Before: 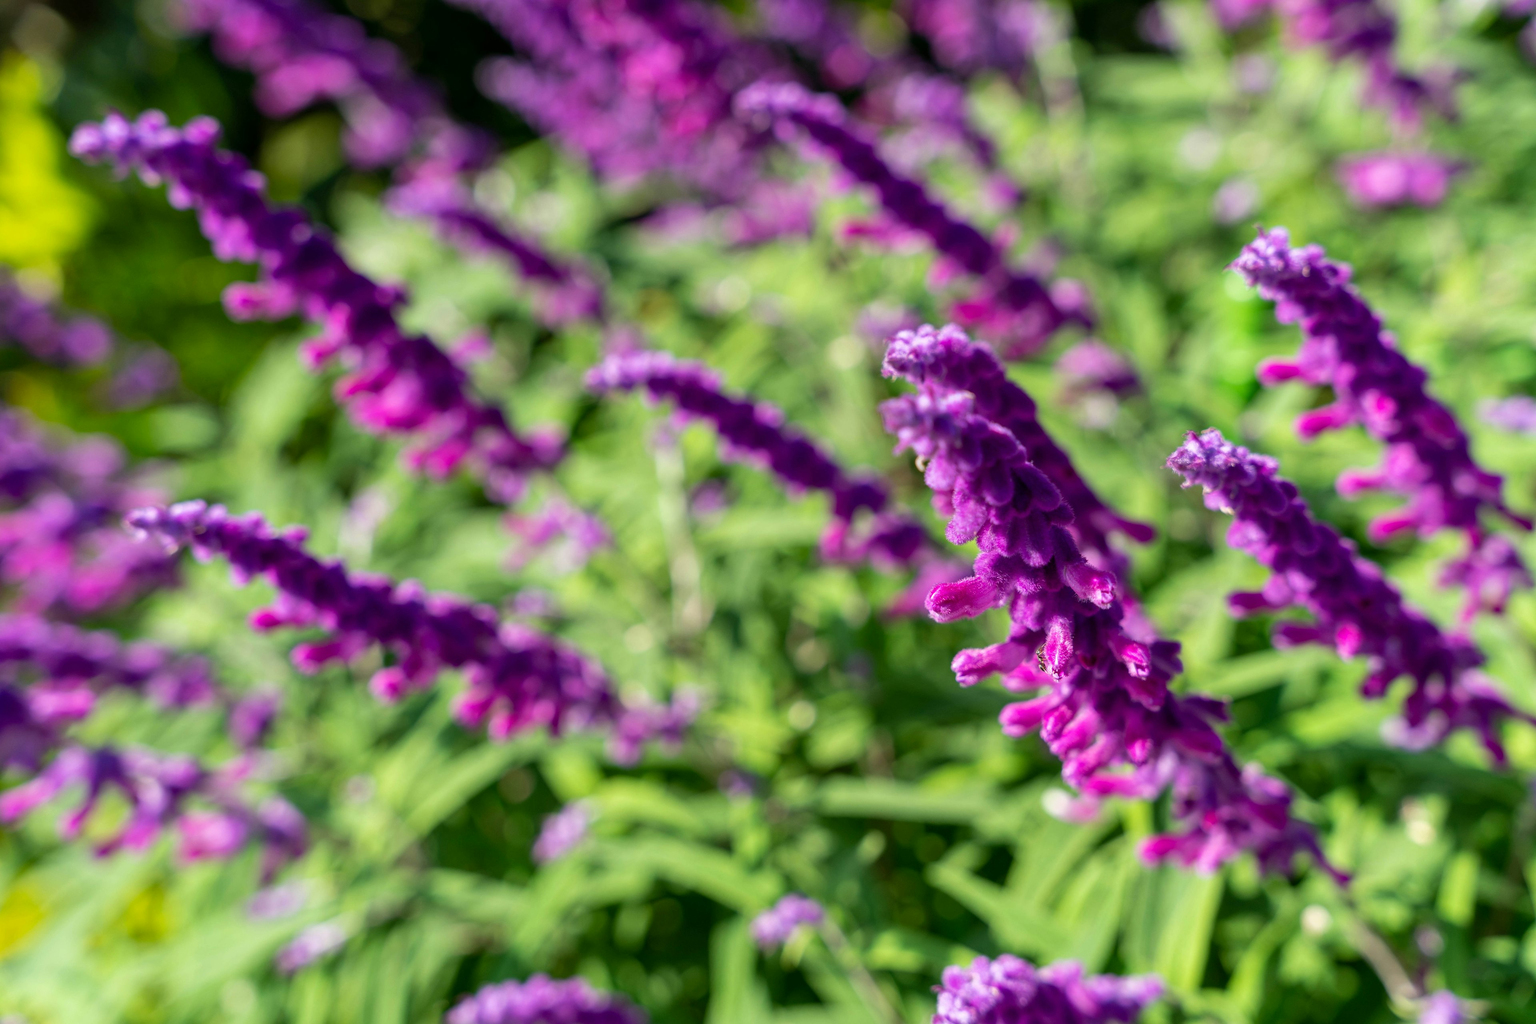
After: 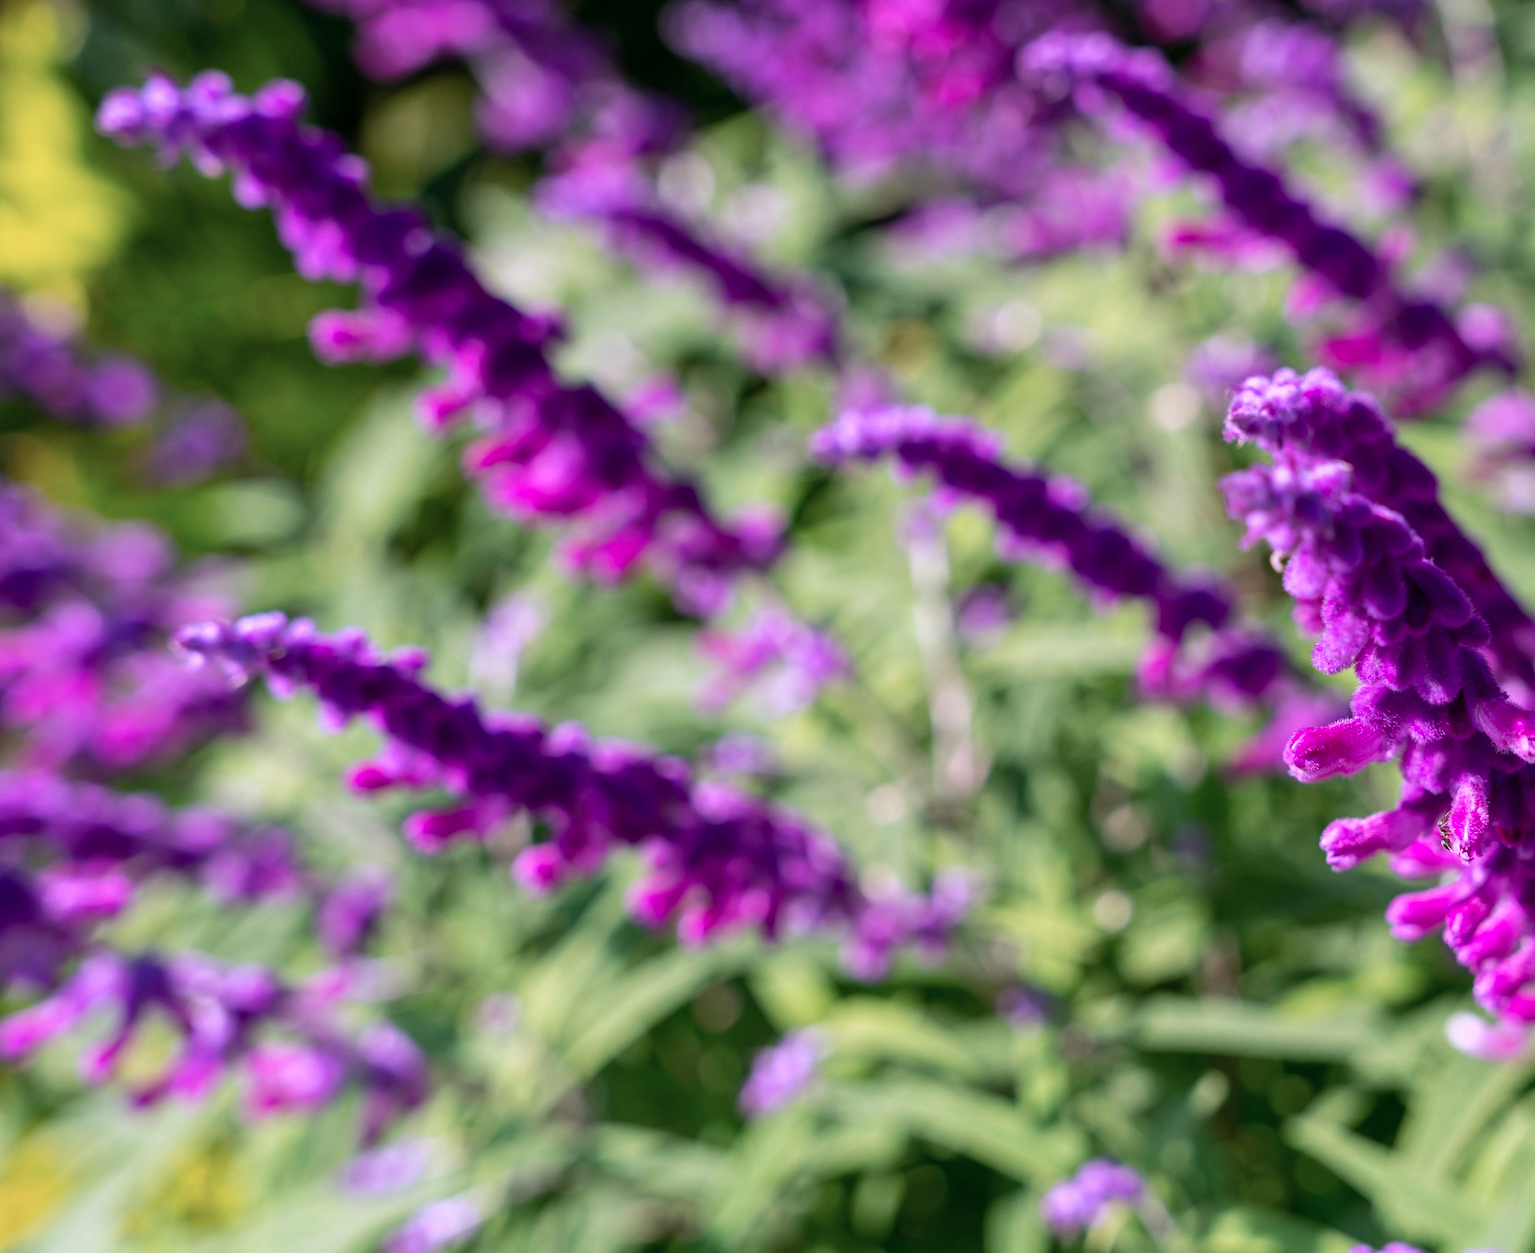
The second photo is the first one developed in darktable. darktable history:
crop: top 5.803%, right 27.864%, bottom 5.804%
color correction: highlights a* 15.03, highlights b* -25.07
